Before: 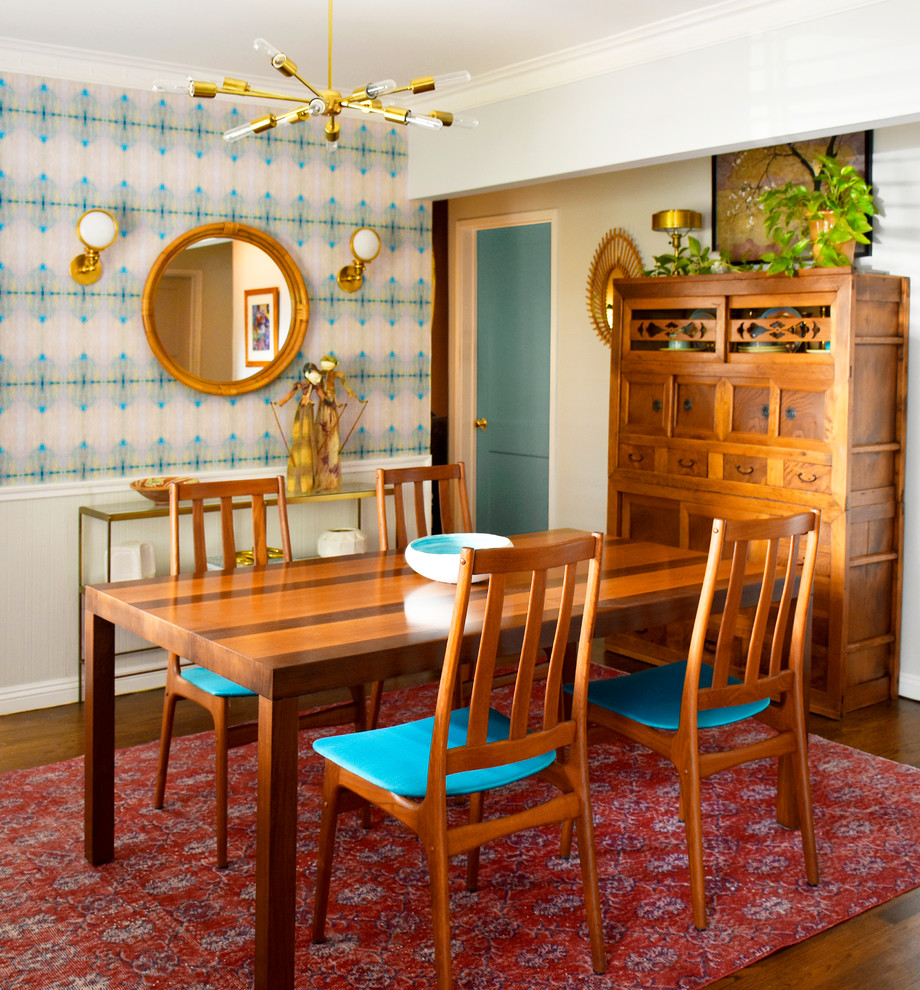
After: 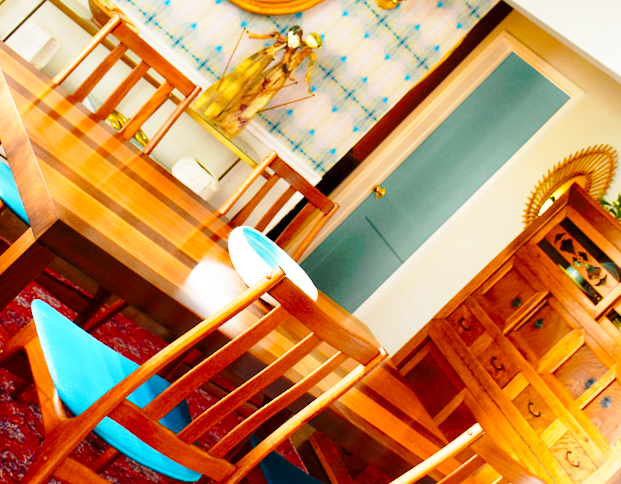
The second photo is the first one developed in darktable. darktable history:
crop and rotate: angle -44.82°, top 16.395%, right 0.857%, bottom 11.736%
base curve: curves: ch0 [(0, 0) (0.028, 0.03) (0.121, 0.232) (0.46, 0.748) (0.859, 0.968) (1, 1)], preserve colors none
contrast brightness saturation: contrast 0.038, saturation 0.159
